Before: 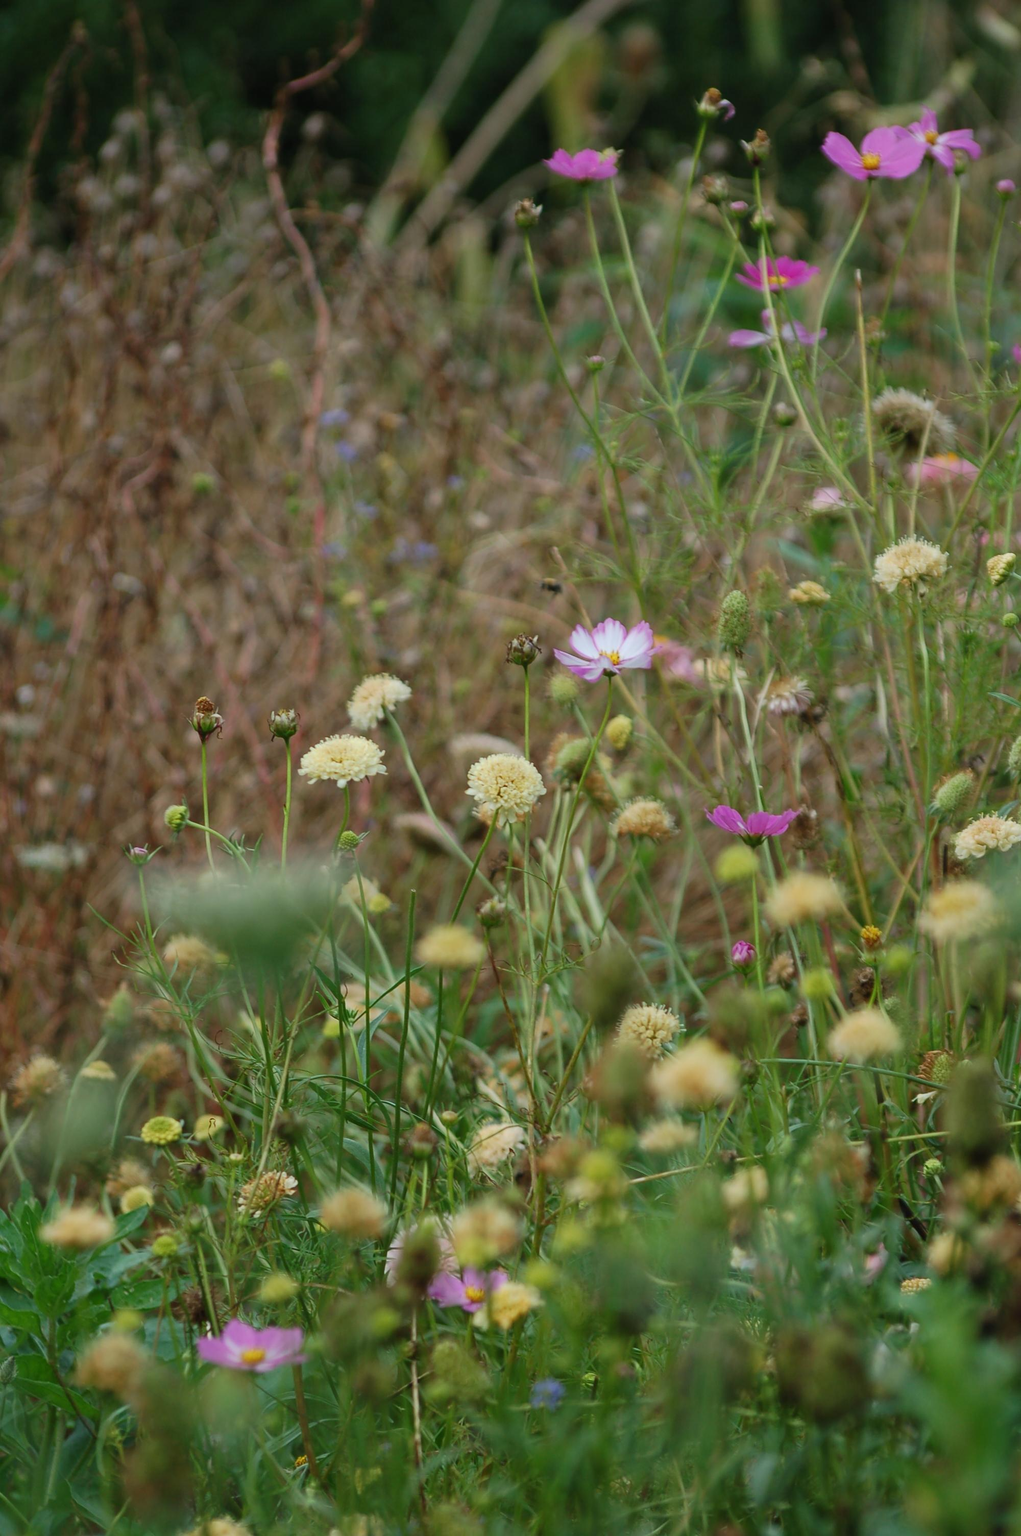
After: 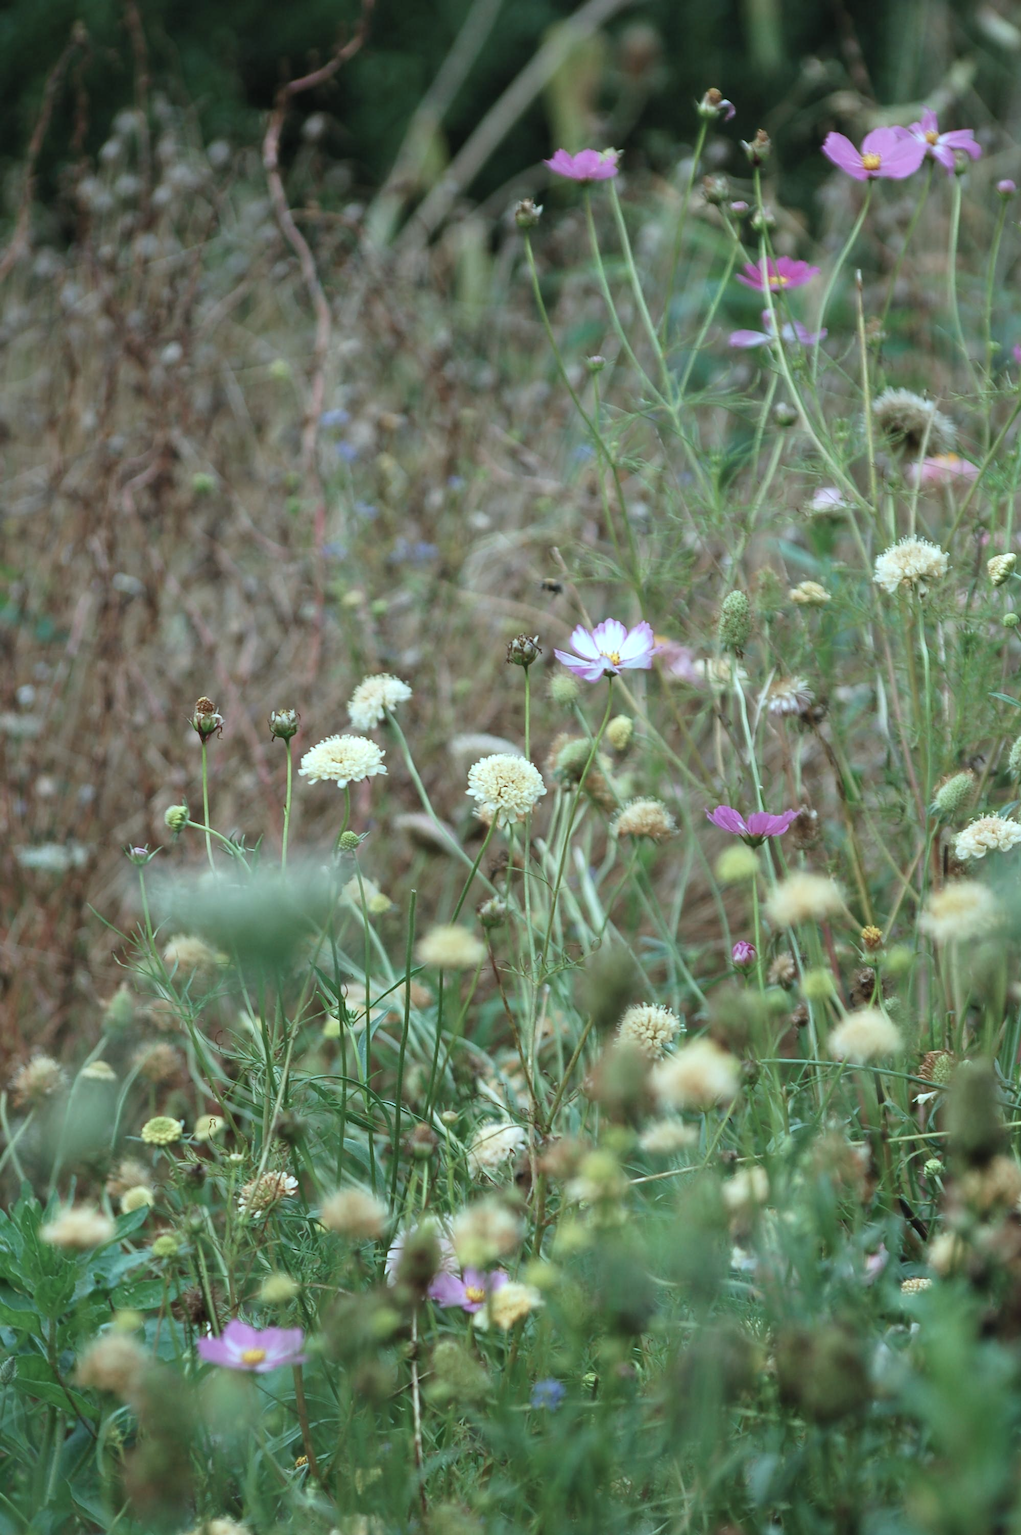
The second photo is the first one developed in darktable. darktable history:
color correction: highlights a* -12.64, highlights b* -18.1, saturation 0.7
exposure: exposure 0.6 EV, compensate highlight preservation false
